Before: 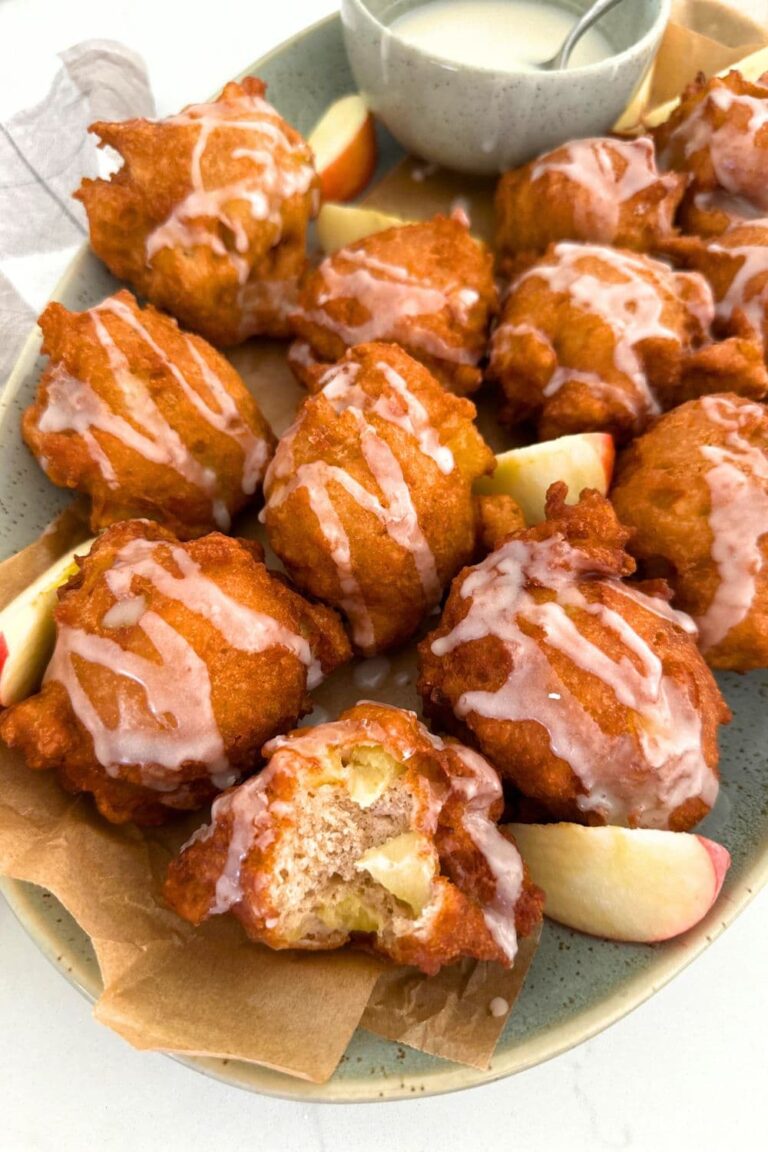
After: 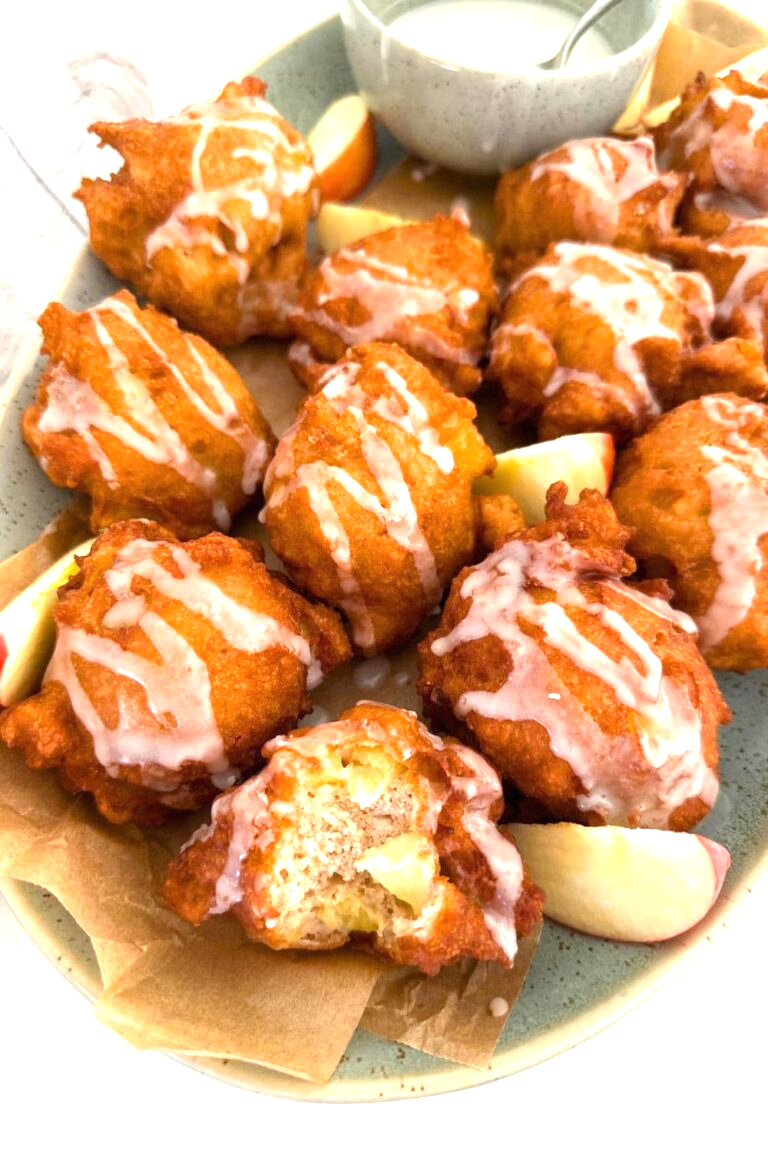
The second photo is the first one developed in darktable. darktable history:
exposure: black level correction 0, exposure 0.686 EV, compensate highlight preservation false
